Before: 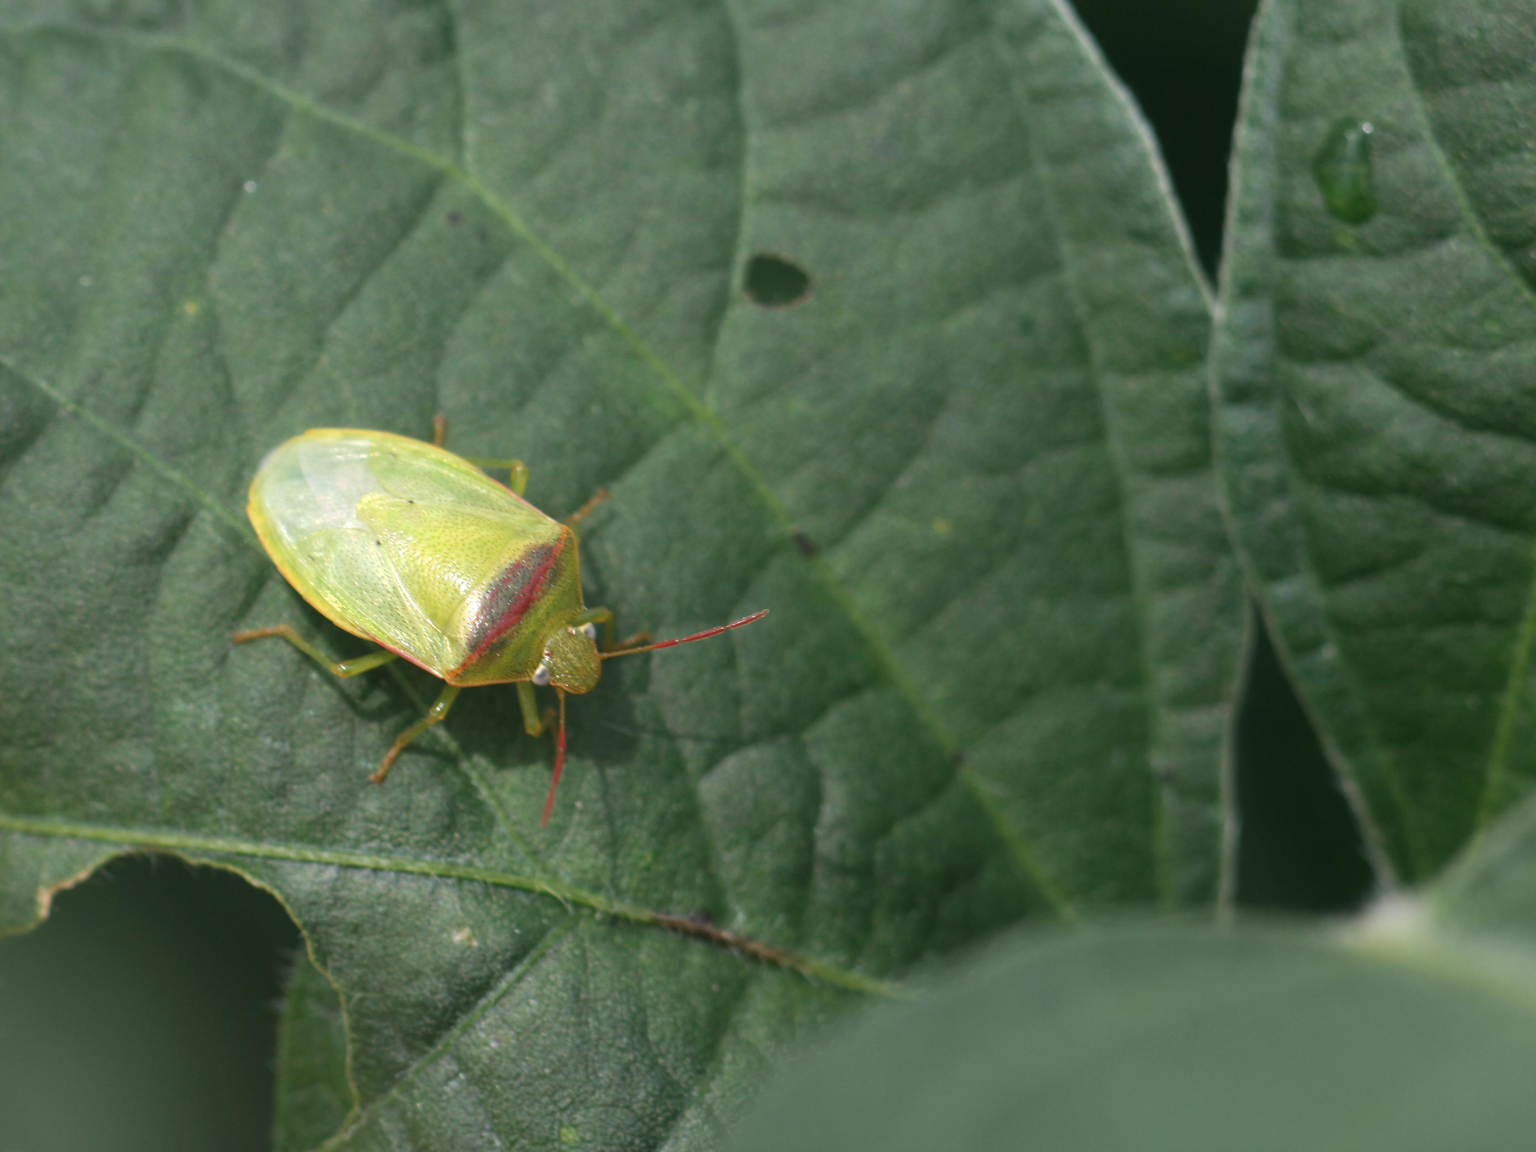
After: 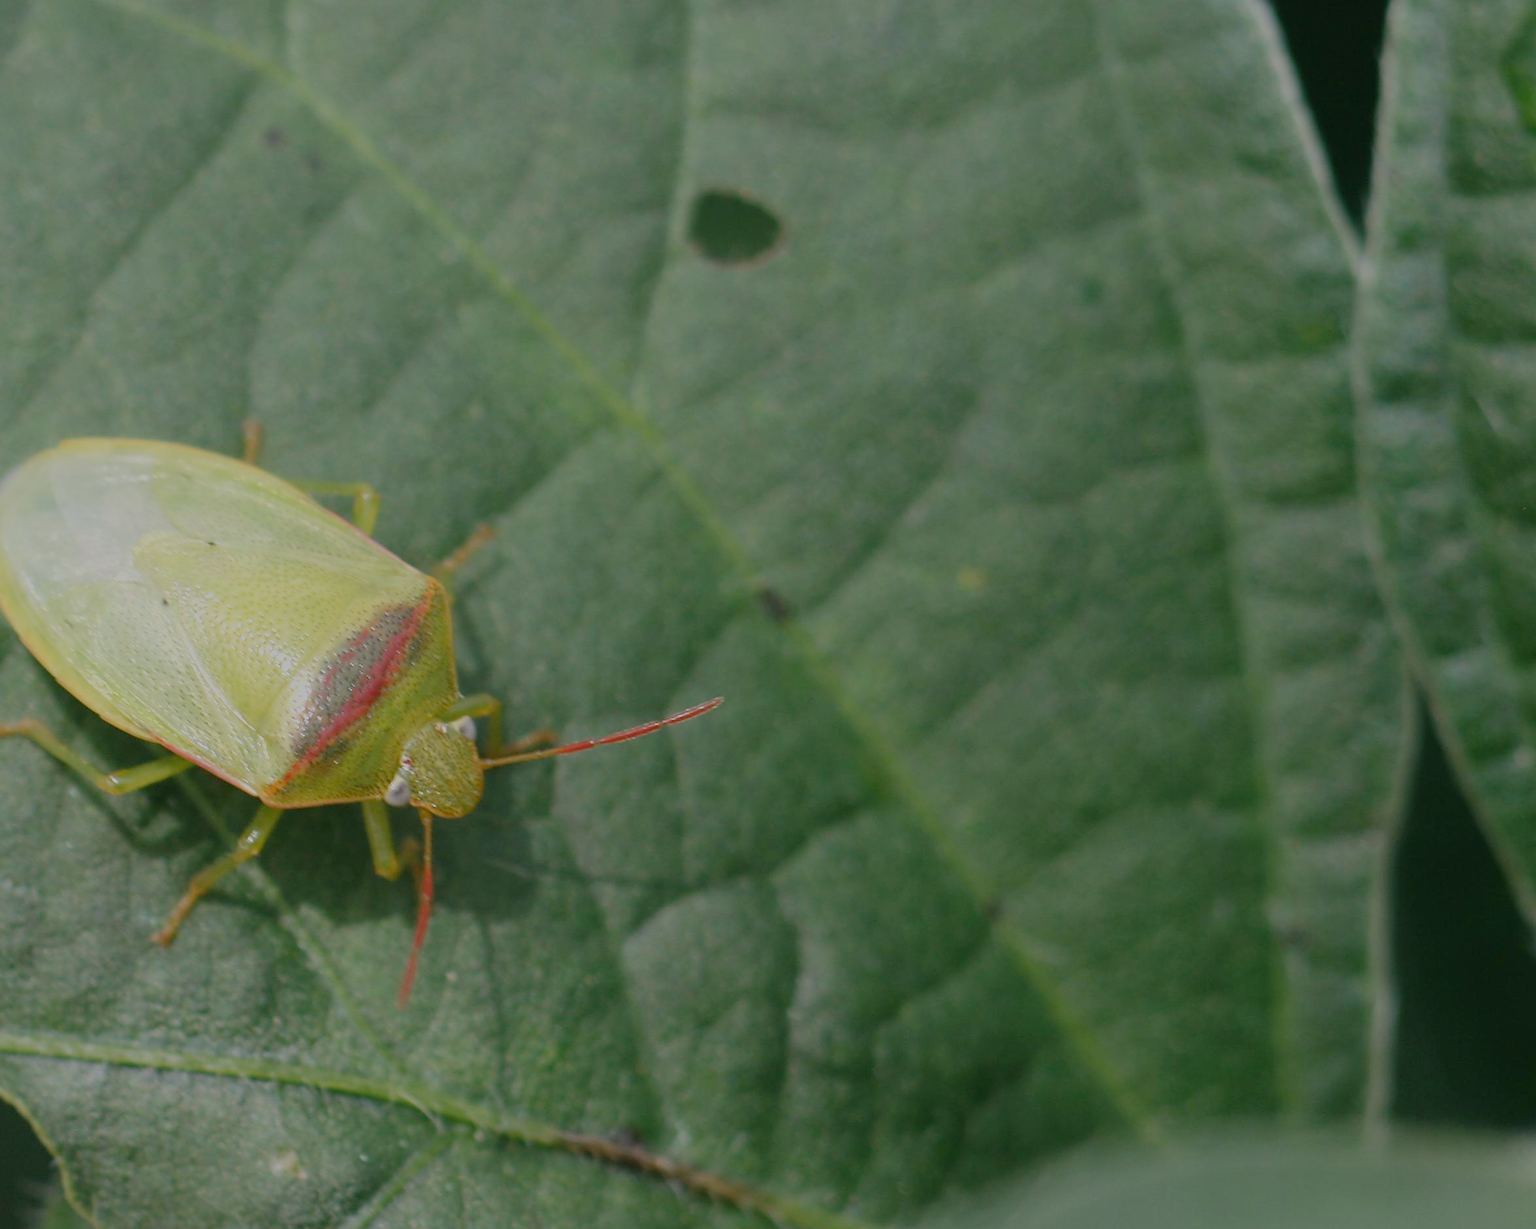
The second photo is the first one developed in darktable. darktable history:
crop and rotate: left 17.153%, top 10.633%, right 12.924%, bottom 14.745%
filmic rgb: black relative exposure -8.03 EV, white relative exposure 8.06 EV, threshold 3.03 EV, hardness 2.5, latitude 9.78%, contrast 0.713, highlights saturation mix 8.5%, shadows ↔ highlights balance 2.08%, add noise in highlights 0.001, preserve chrominance no, color science v4 (2020), enable highlight reconstruction true
sharpen: amount 0.579
